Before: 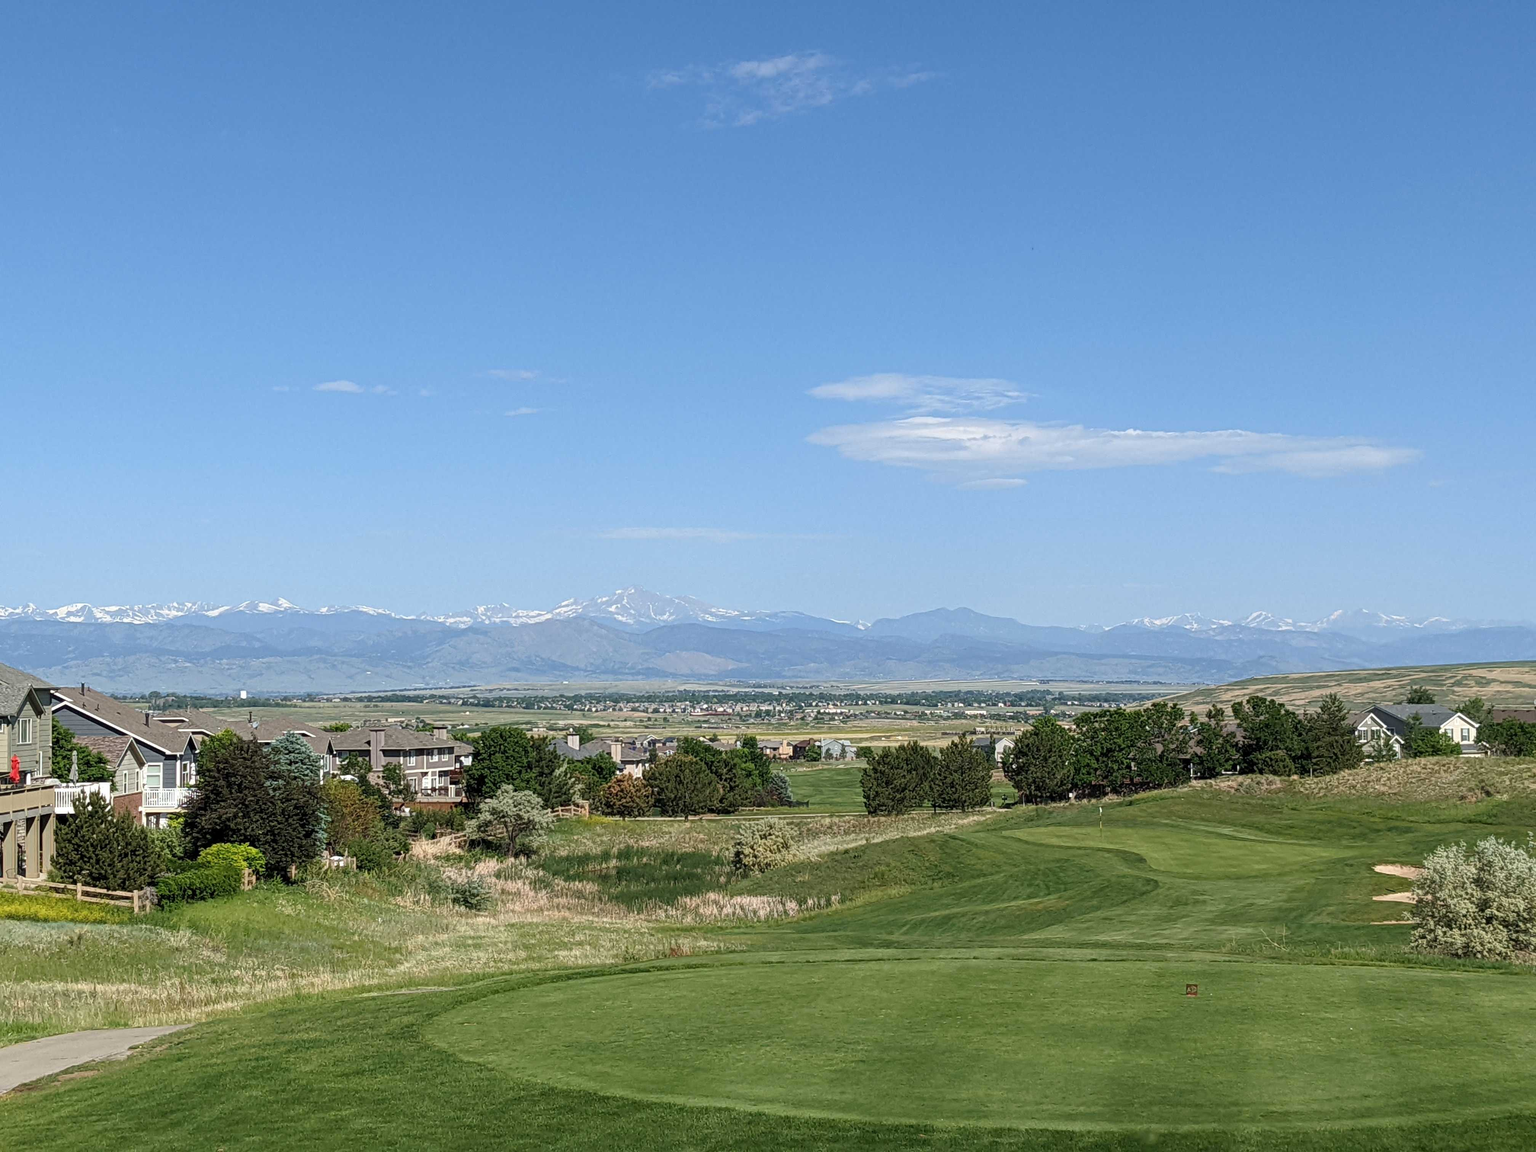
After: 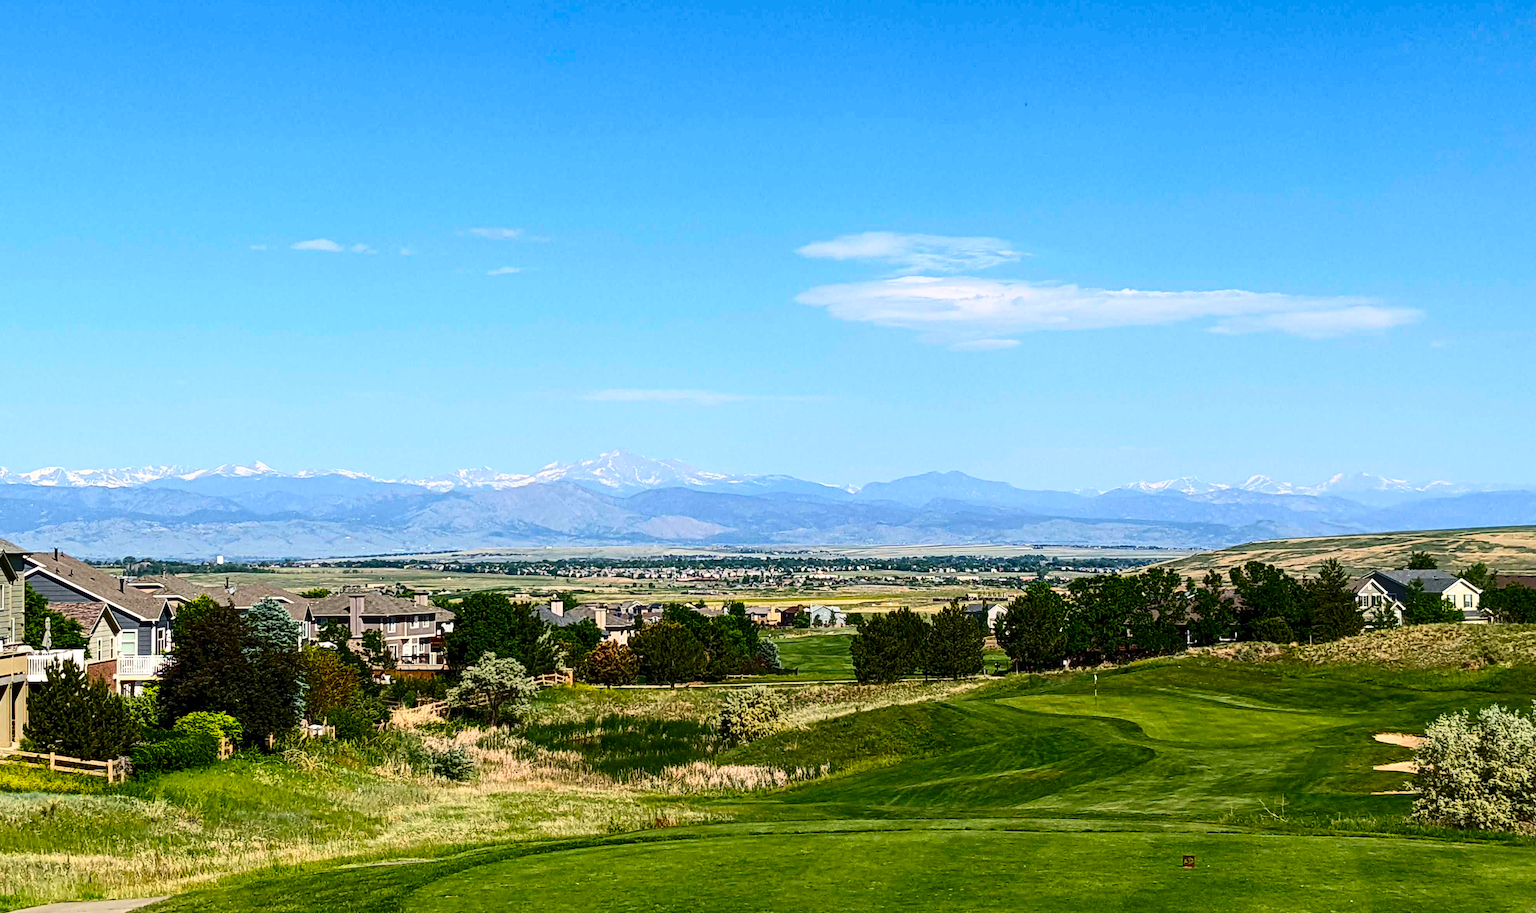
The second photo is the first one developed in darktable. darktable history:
crop and rotate: left 1.837%, top 12.789%, right 0.234%, bottom 9.59%
contrast brightness saturation: contrast 0.337, brightness -0.082, saturation 0.174
color balance rgb: highlights gain › luminance 6.647%, highlights gain › chroma 0.891%, highlights gain › hue 47.36°, linear chroma grading › global chroma 8.844%, perceptual saturation grading › global saturation 30.505%, global vibrance 14.309%
